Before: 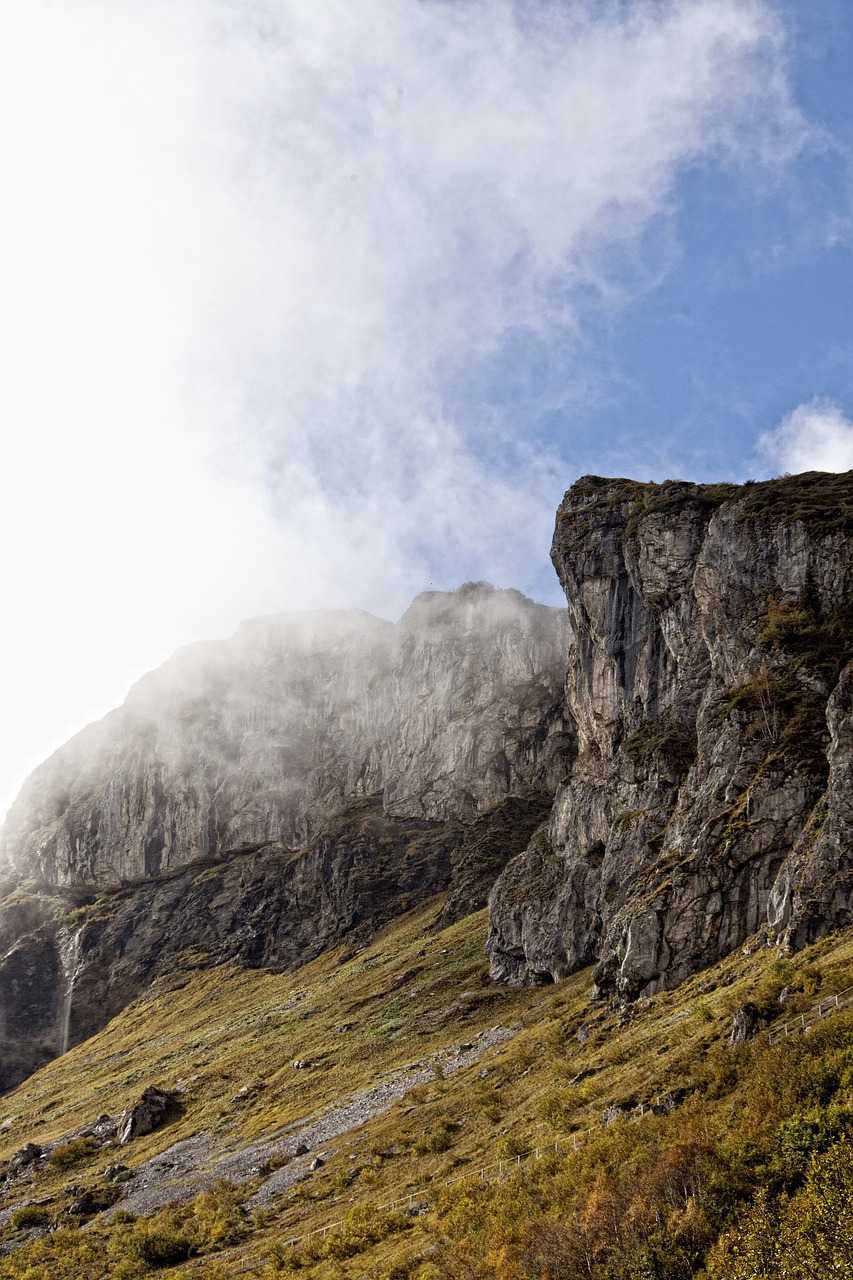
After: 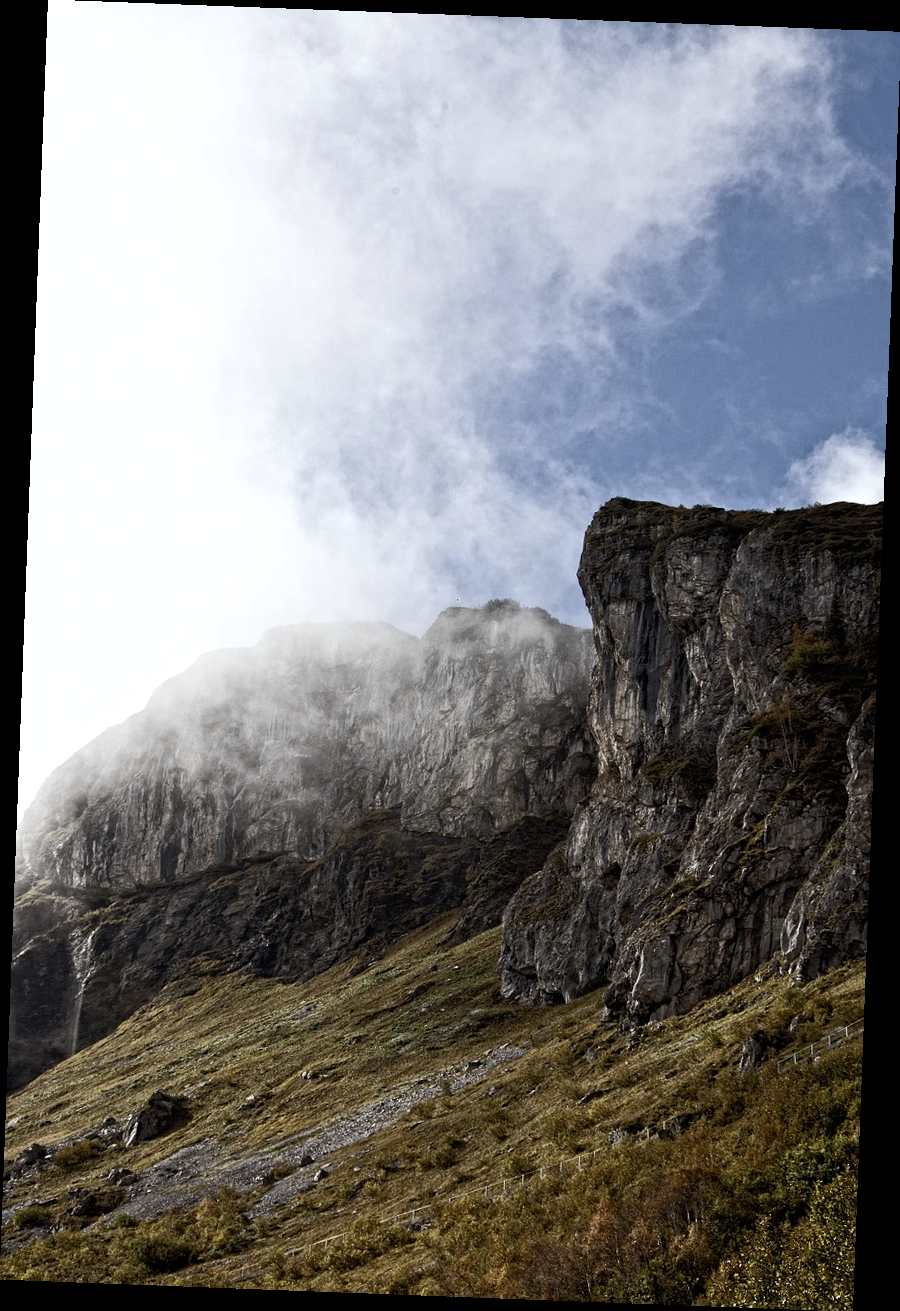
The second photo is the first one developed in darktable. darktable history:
rotate and perspective: rotation 2.17°, automatic cropping off
color balance rgb: perceptual saturation grading › highlights -31.88%, perceptual saturation grading › mid-tones 5.8%, perceptual saturation grading › shadows 18.12%, perceptual brilliance grading › highlights 3.62%, perceptual brilliance grading › mid-tones -18.12%, perceptual brilliance grading › shadows -41.3%
white balance: red 0.982, blue 1.018
